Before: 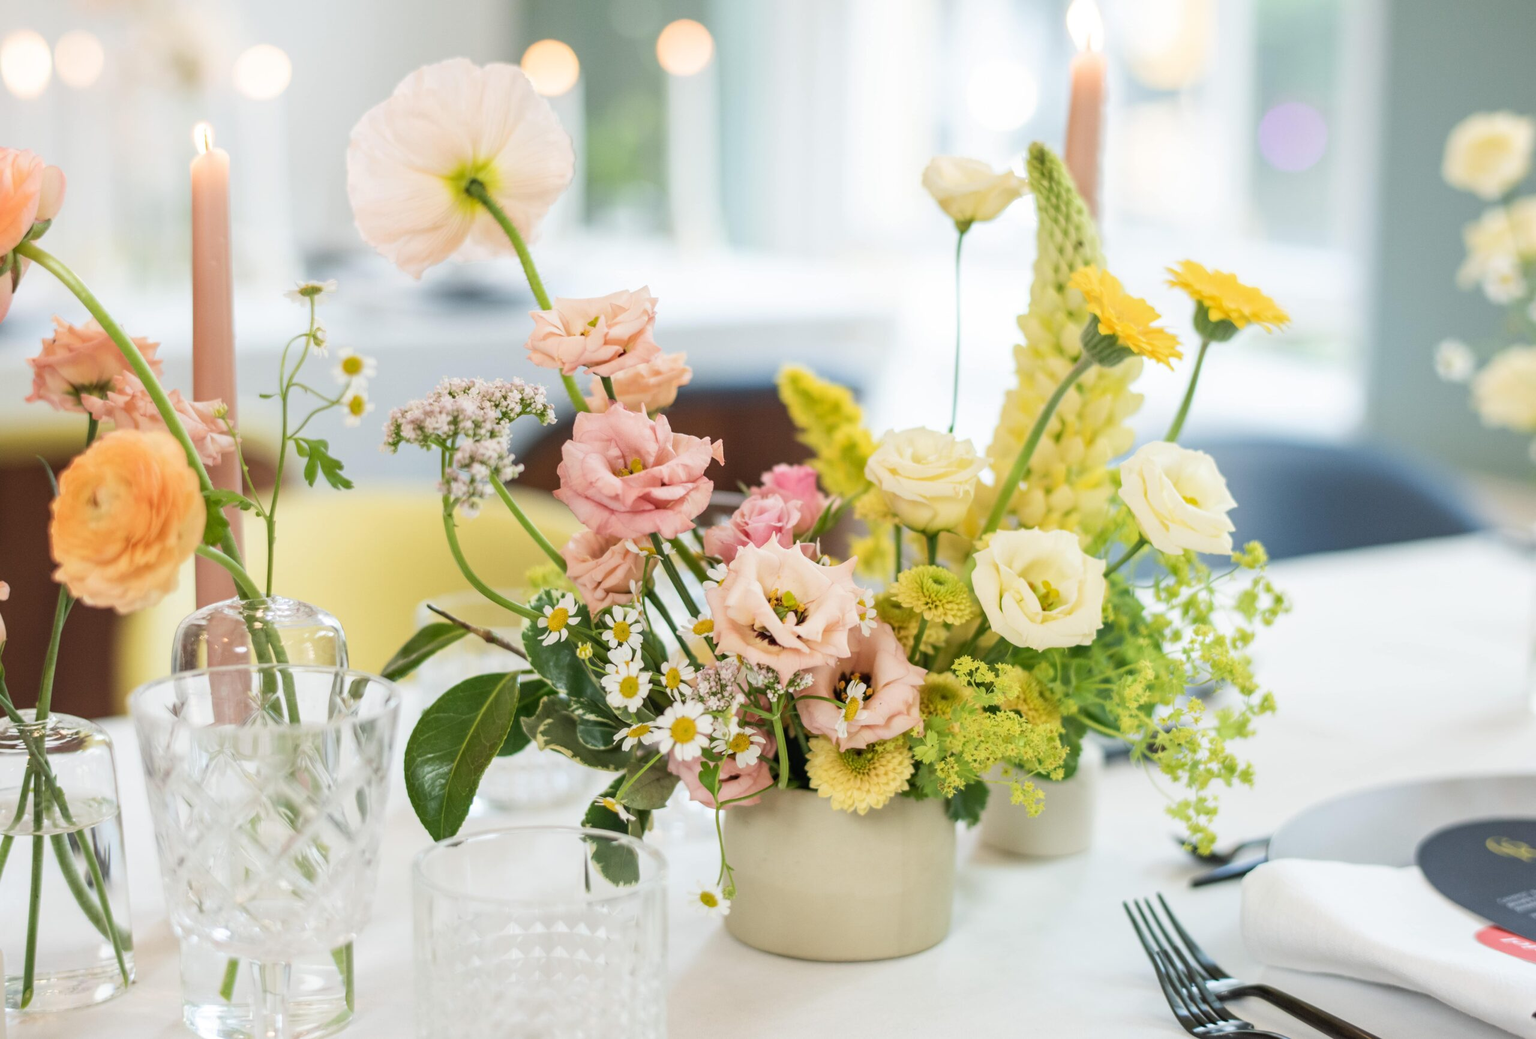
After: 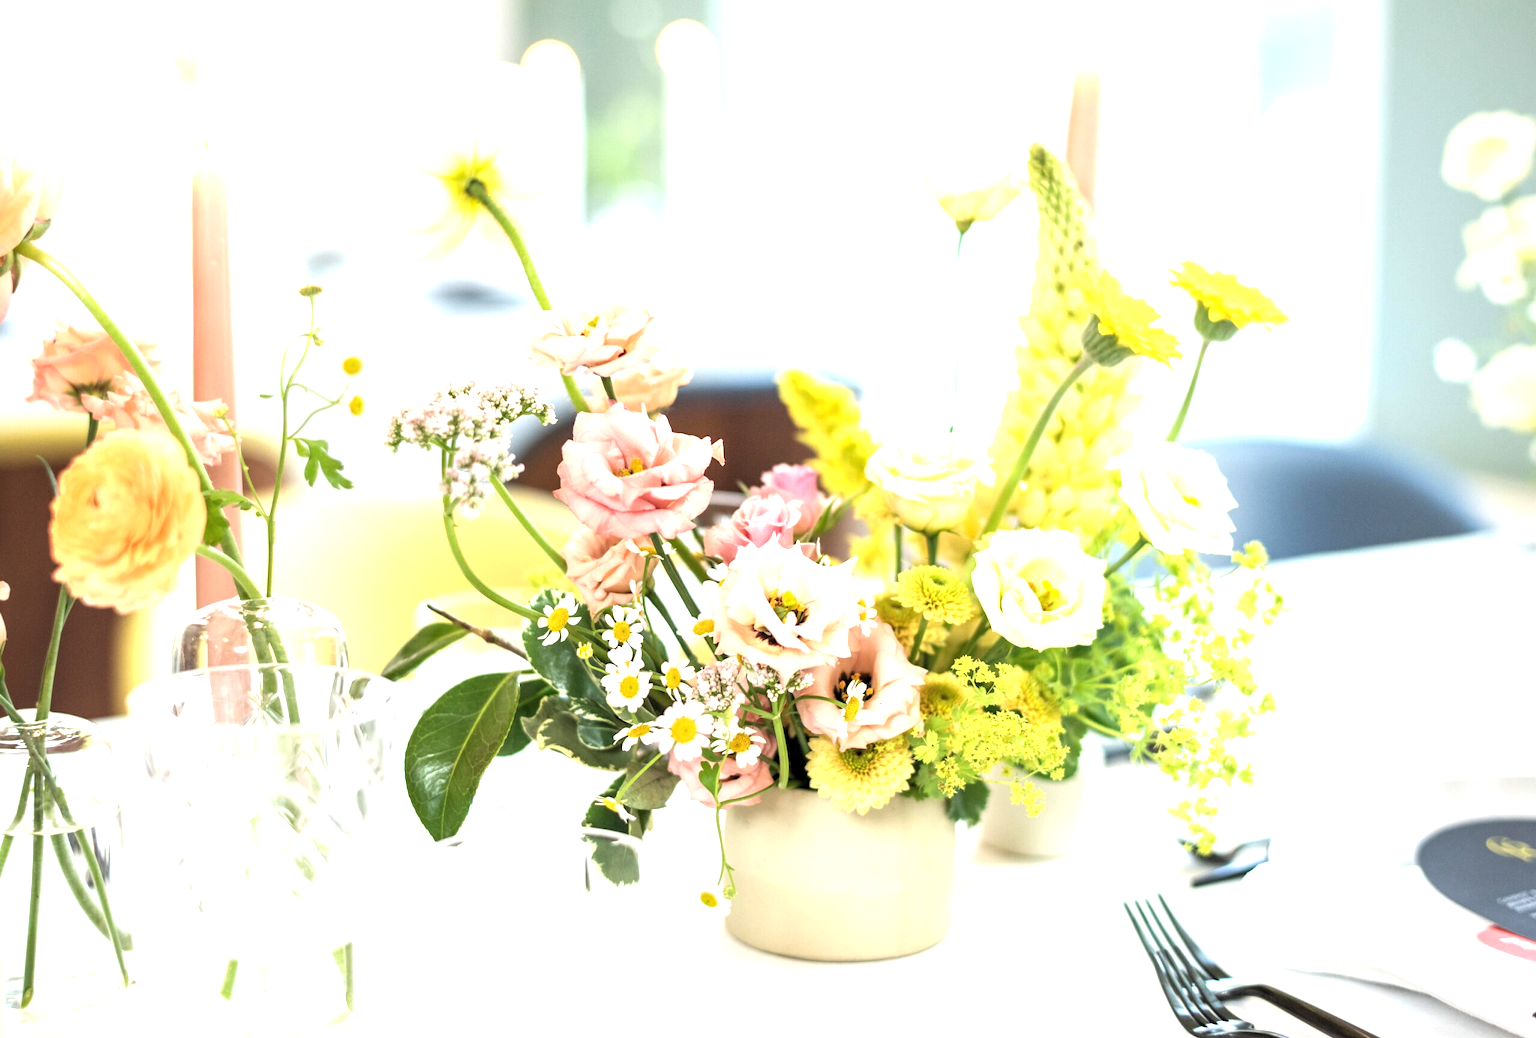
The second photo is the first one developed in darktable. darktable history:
levels: mode automatic, black 0.023%, white 99.97%, levels [0.062, 0.494, 0.925]
exposure: black level correction 0, exposure 1.1 EV, compensate exposure bias true, compensate highlight preservation false
